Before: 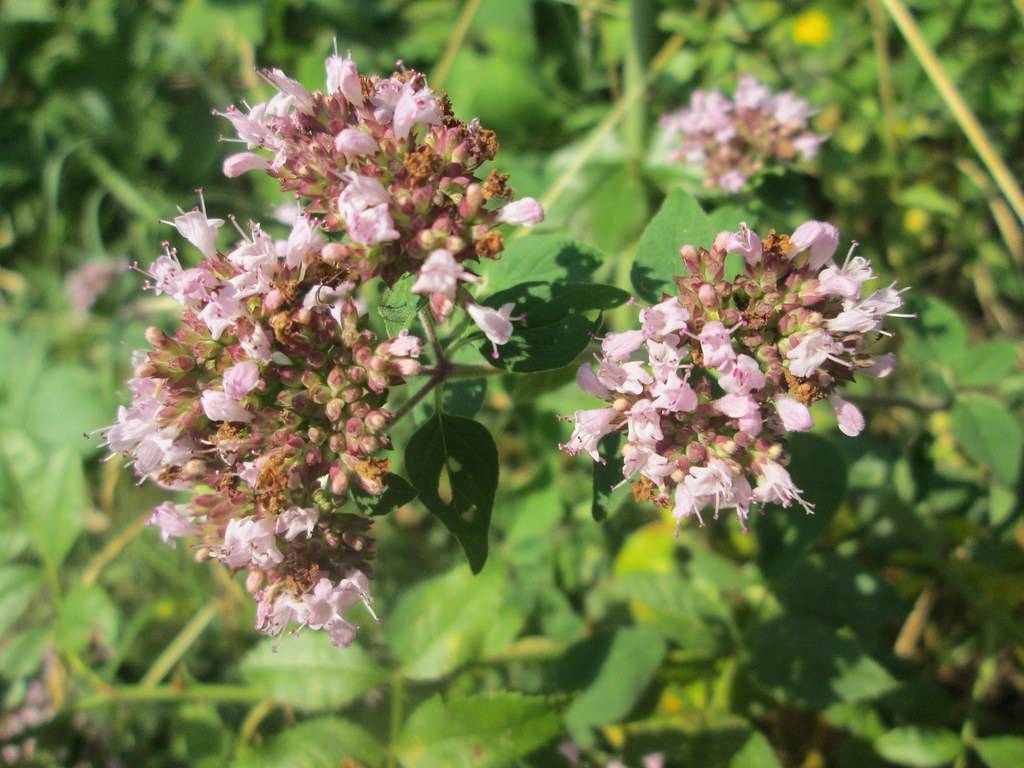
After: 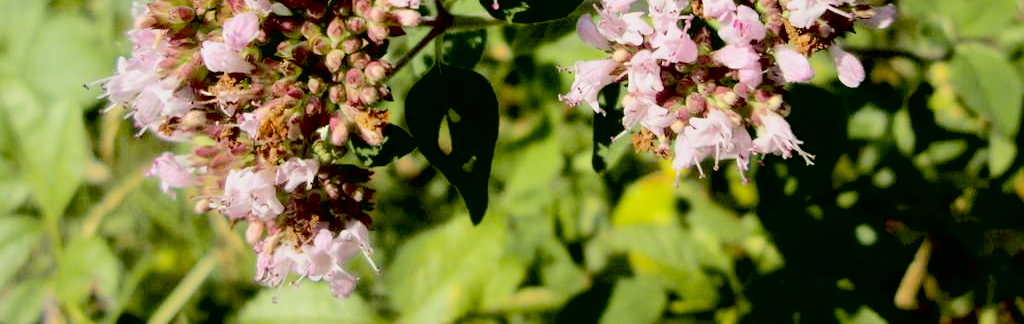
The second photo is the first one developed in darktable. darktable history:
color zones: curves: ch2 [(0, 0.5) (0.143, 0.5) (0.286, 0.489) (0.415, 0.421) (0.571, 0.5) (0.714, 0.5) (0.857, 0.5) (1, 0.5)]
crop: top 45.472%, bottom 12.211%
tone curve: curves: ch0 [(0, 0) (0.003, 0.003) (0.011, 0.014) (0.025, 0.031) (0.044, 0.055) (0.069, 0.086) (0.1, 0.124) (0.136, 0.168) (0.177, 0.22) (0.224, 0.278) (0.277, 0.344) (0.335, 0.426) (0.399, 0.515) (0.468, 0.597) (0.543, 0.672) (0.623, 0.746) (0.709, 0.815) (0.801, 0.881) (0.898, 0.939) (1, 1)], color space Lab, independent channels, preserve colors none
exposure: black level correction 0.044, exposure -0.232 EV, compensate highlight preservation false
